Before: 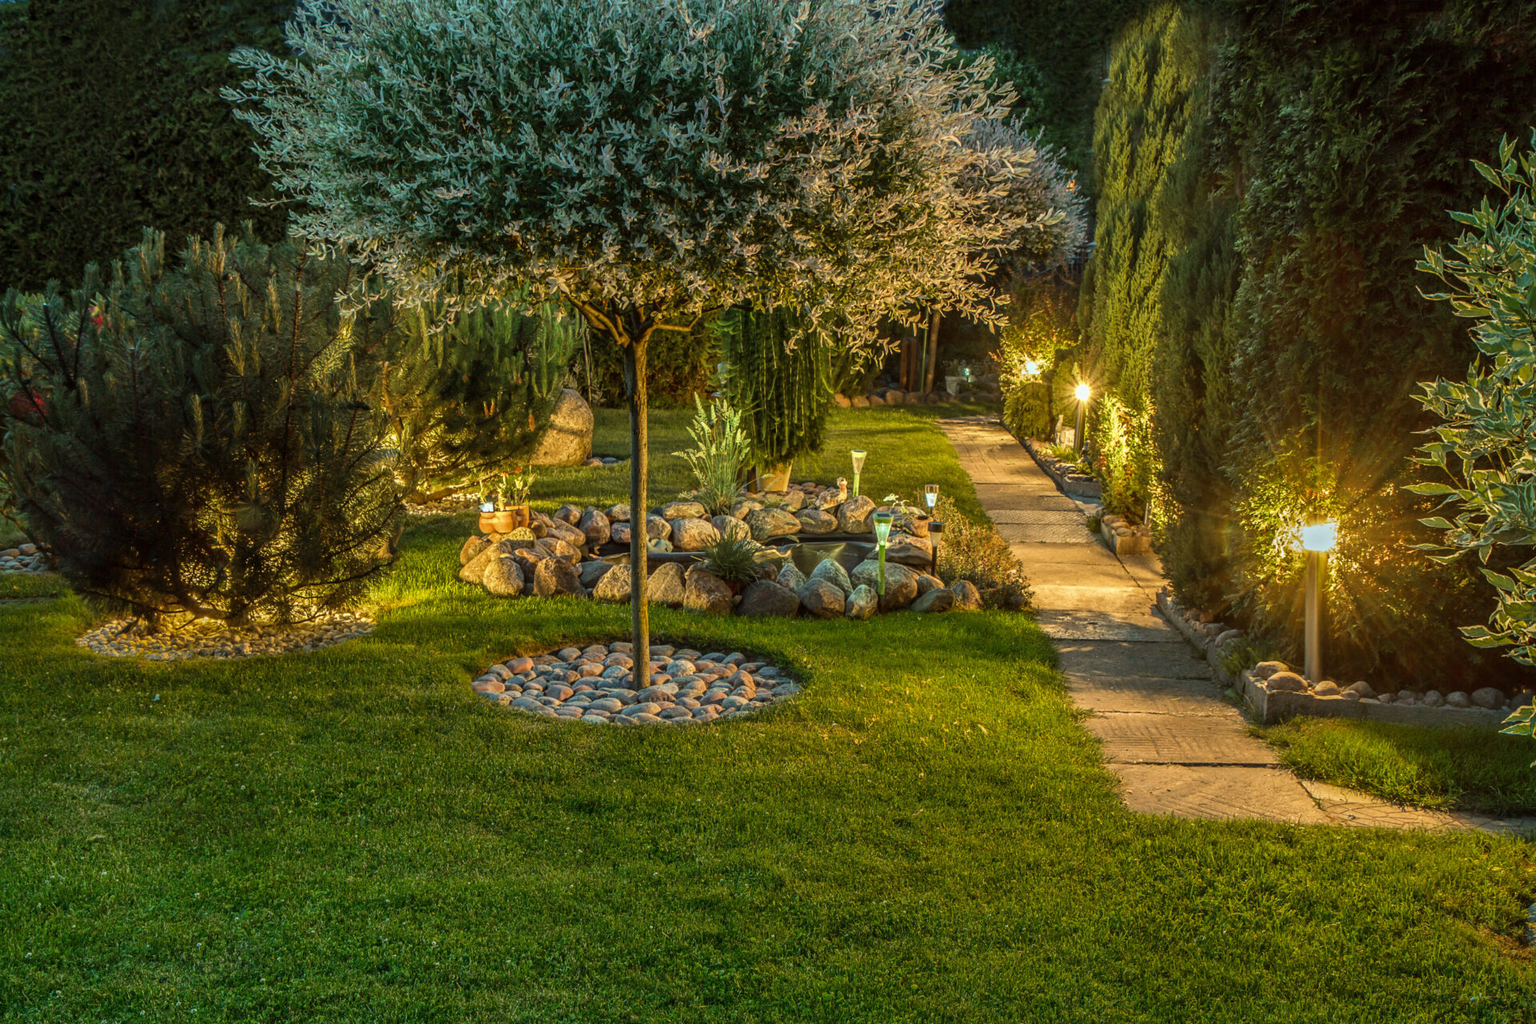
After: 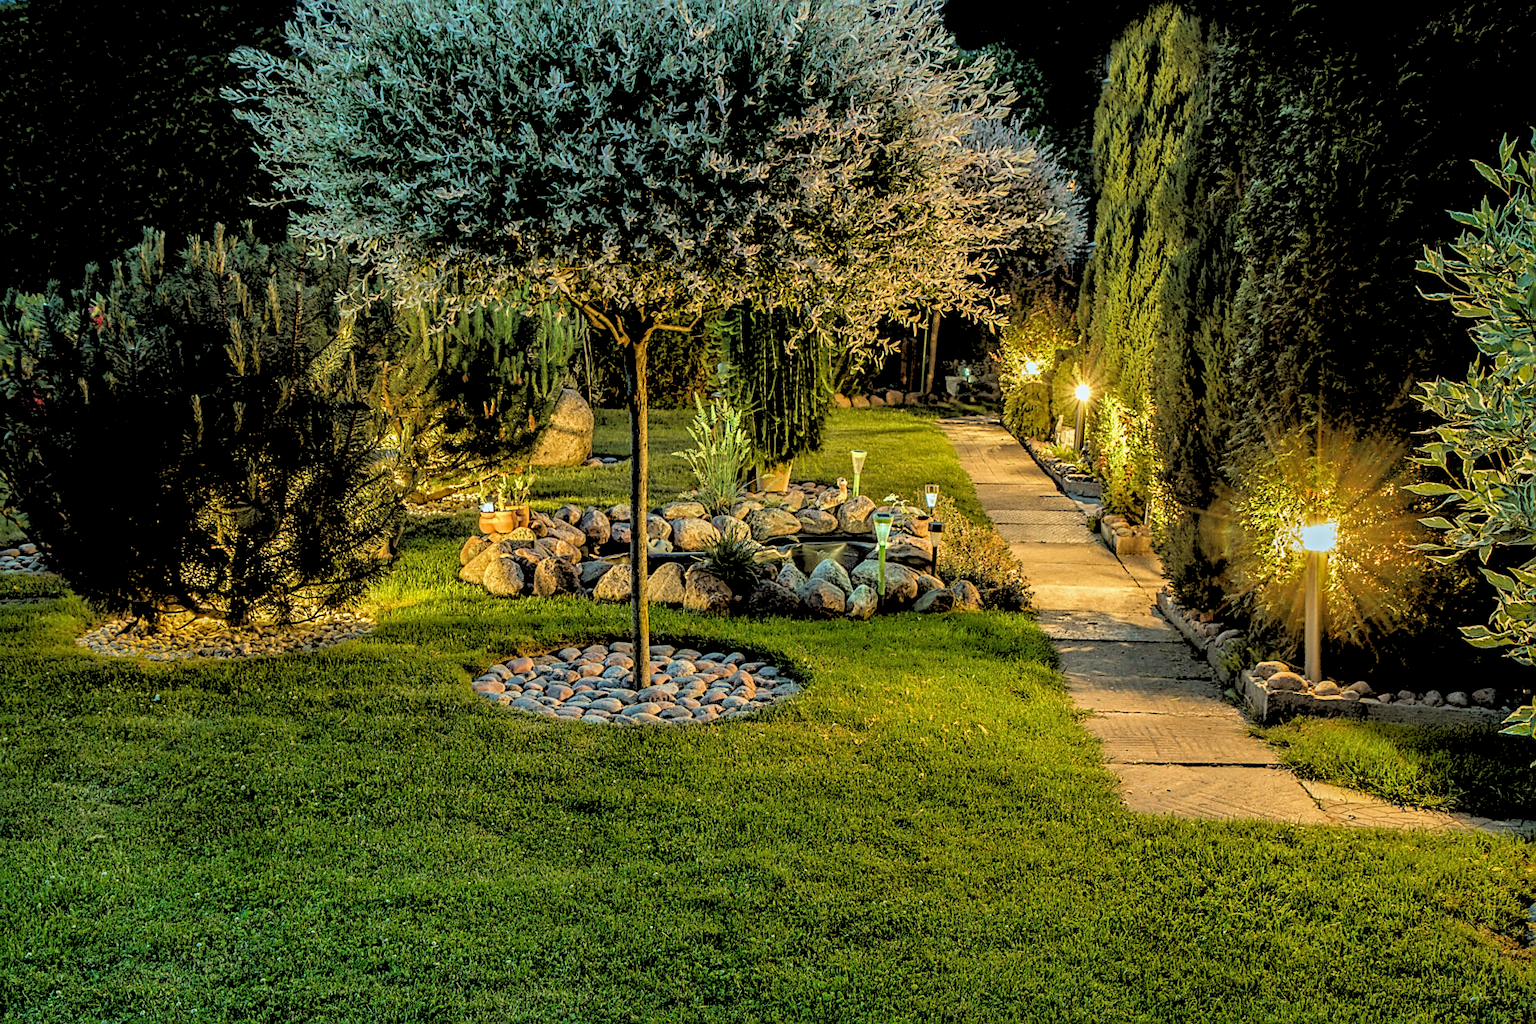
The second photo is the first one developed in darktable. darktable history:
exposure: exposure -0.151 EV, compensate highlight preservation false
white balance: red 0.976, blue 1.04
rgb levels: levels [[0.027, 0.429, 0.996], [0, 0.5, 1], [0, 0.5, 1]]
sharpen: on, module defaults
